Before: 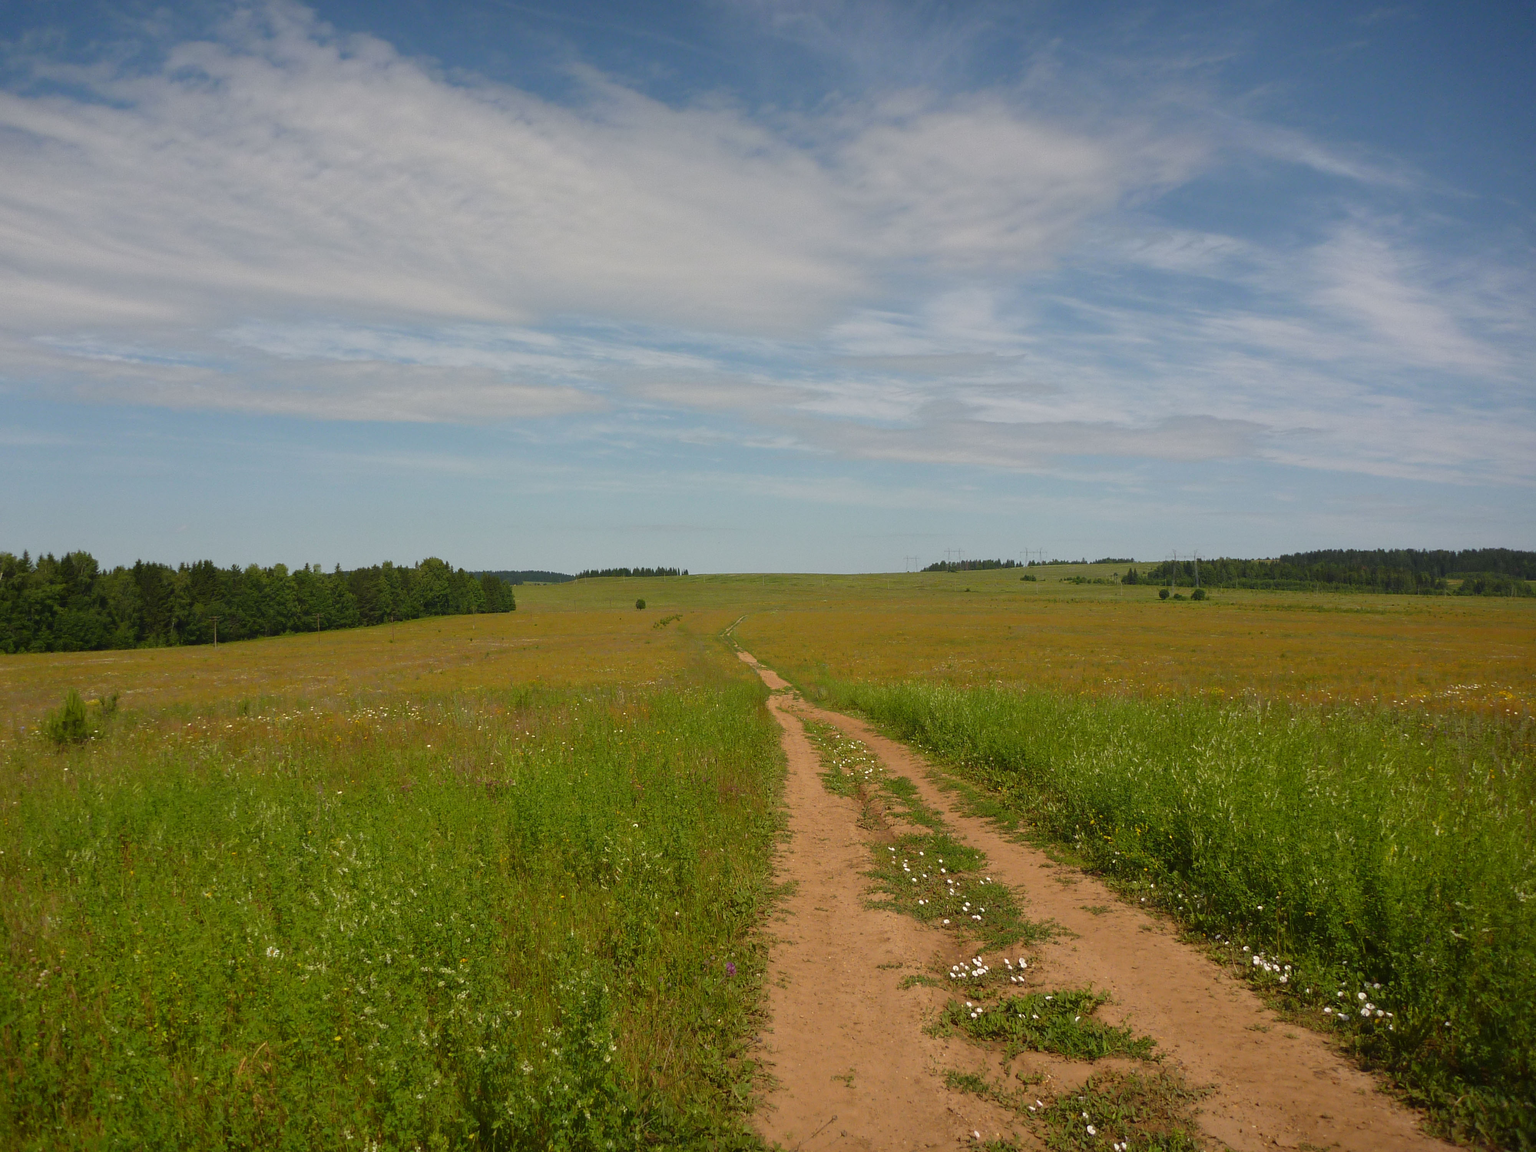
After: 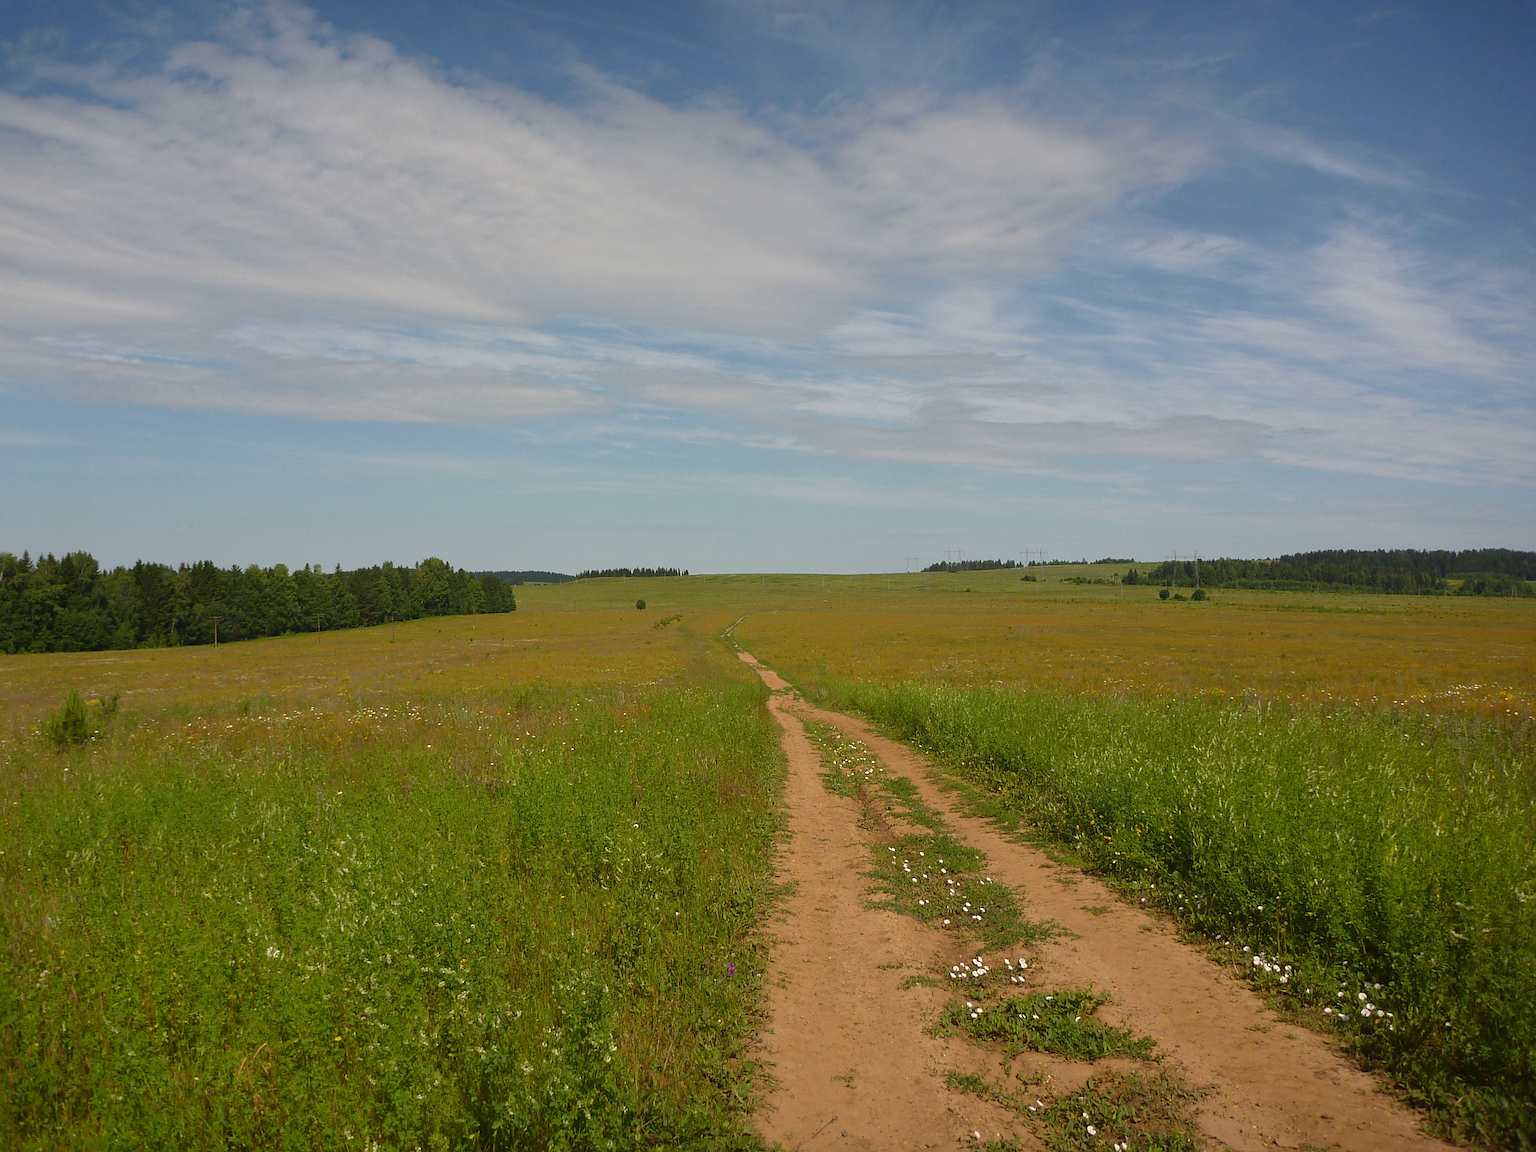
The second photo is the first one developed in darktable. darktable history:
sharpen: radius 2.499, amount 0.337
